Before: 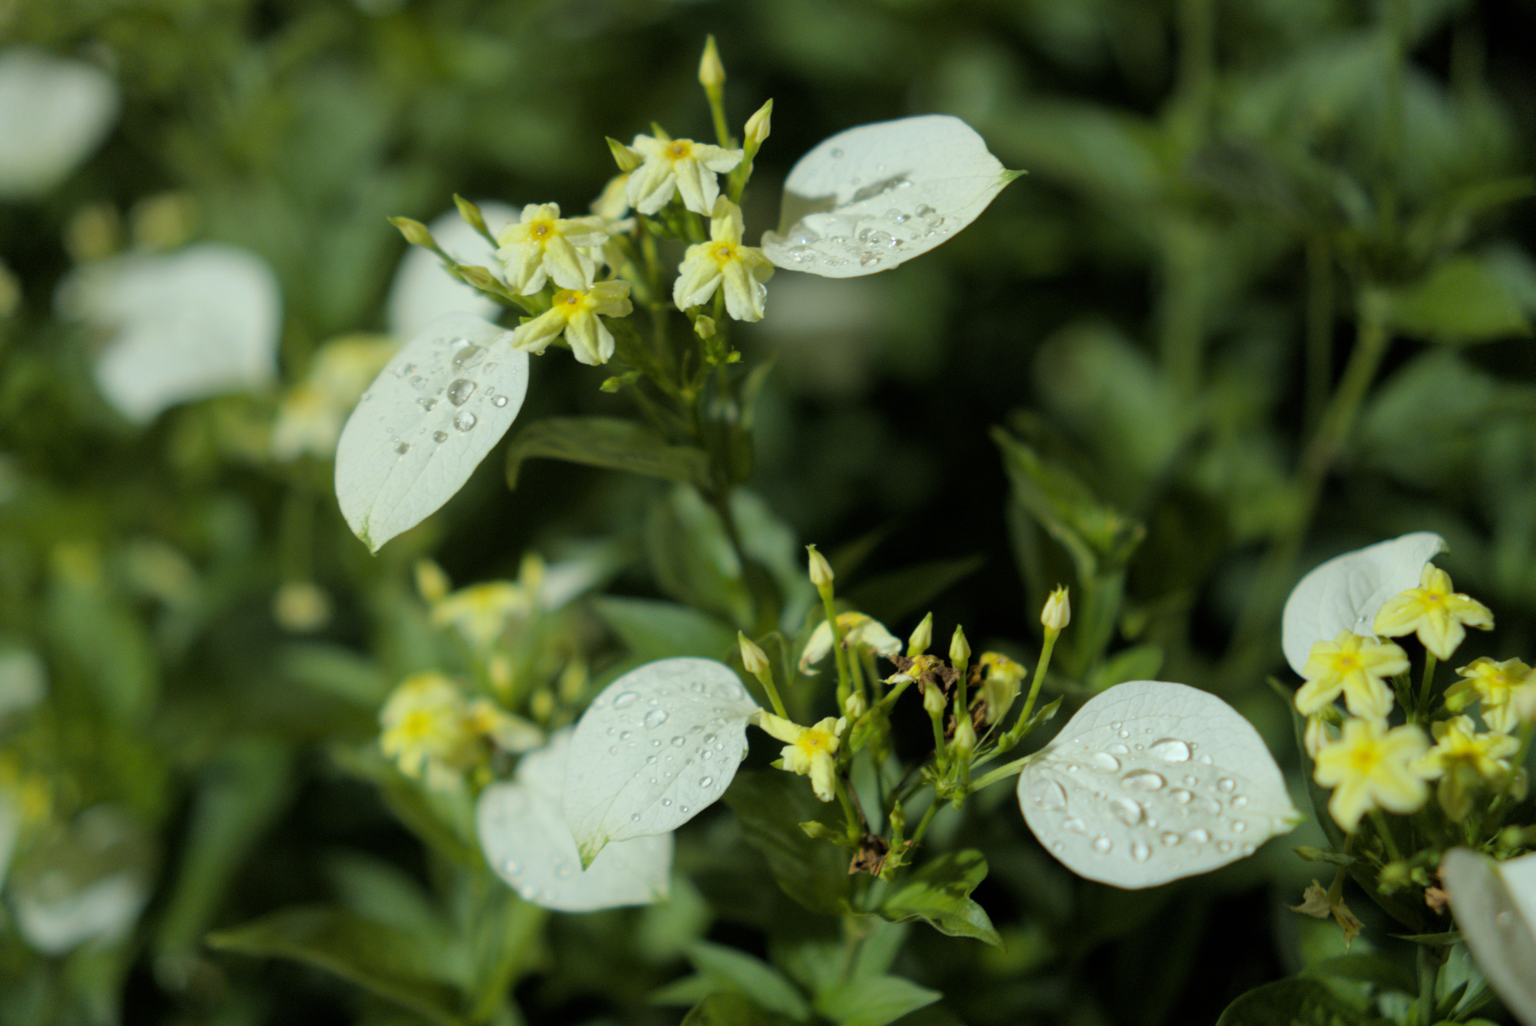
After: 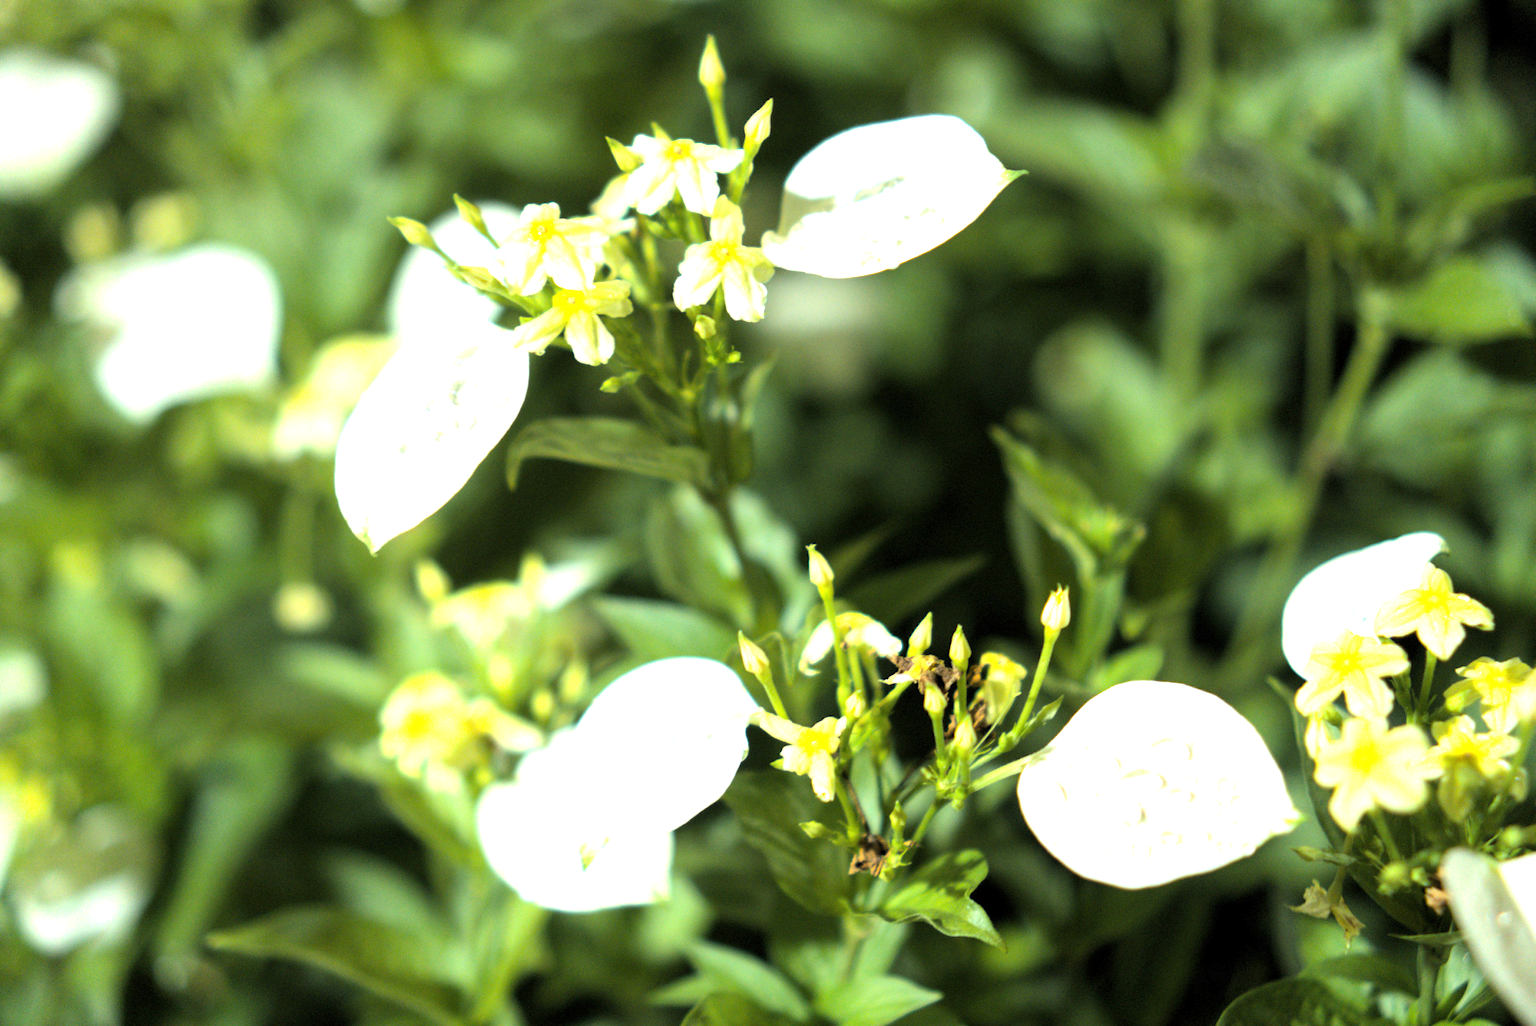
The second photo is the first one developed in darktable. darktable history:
levels: mode automatic, black 0.023%, white 99.97%, levels [0.062, 0.494, 0.925]
exposure: black level correction 0, exposure 1.75 EV, compensate exposure bias true, compensate highlight preservation false
